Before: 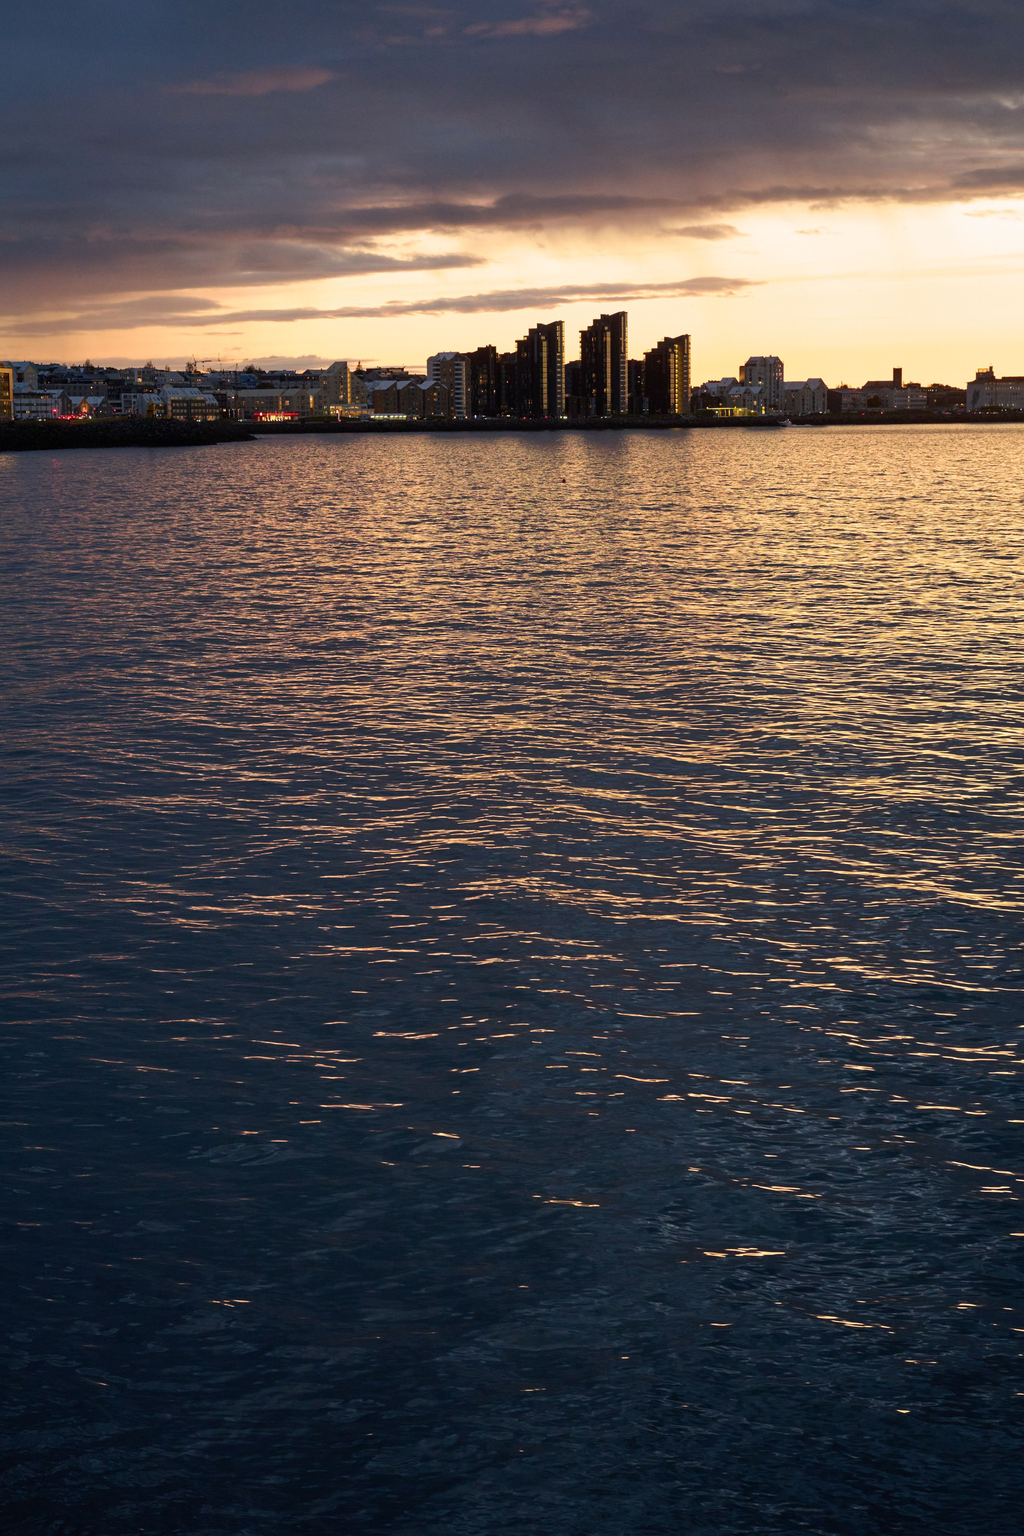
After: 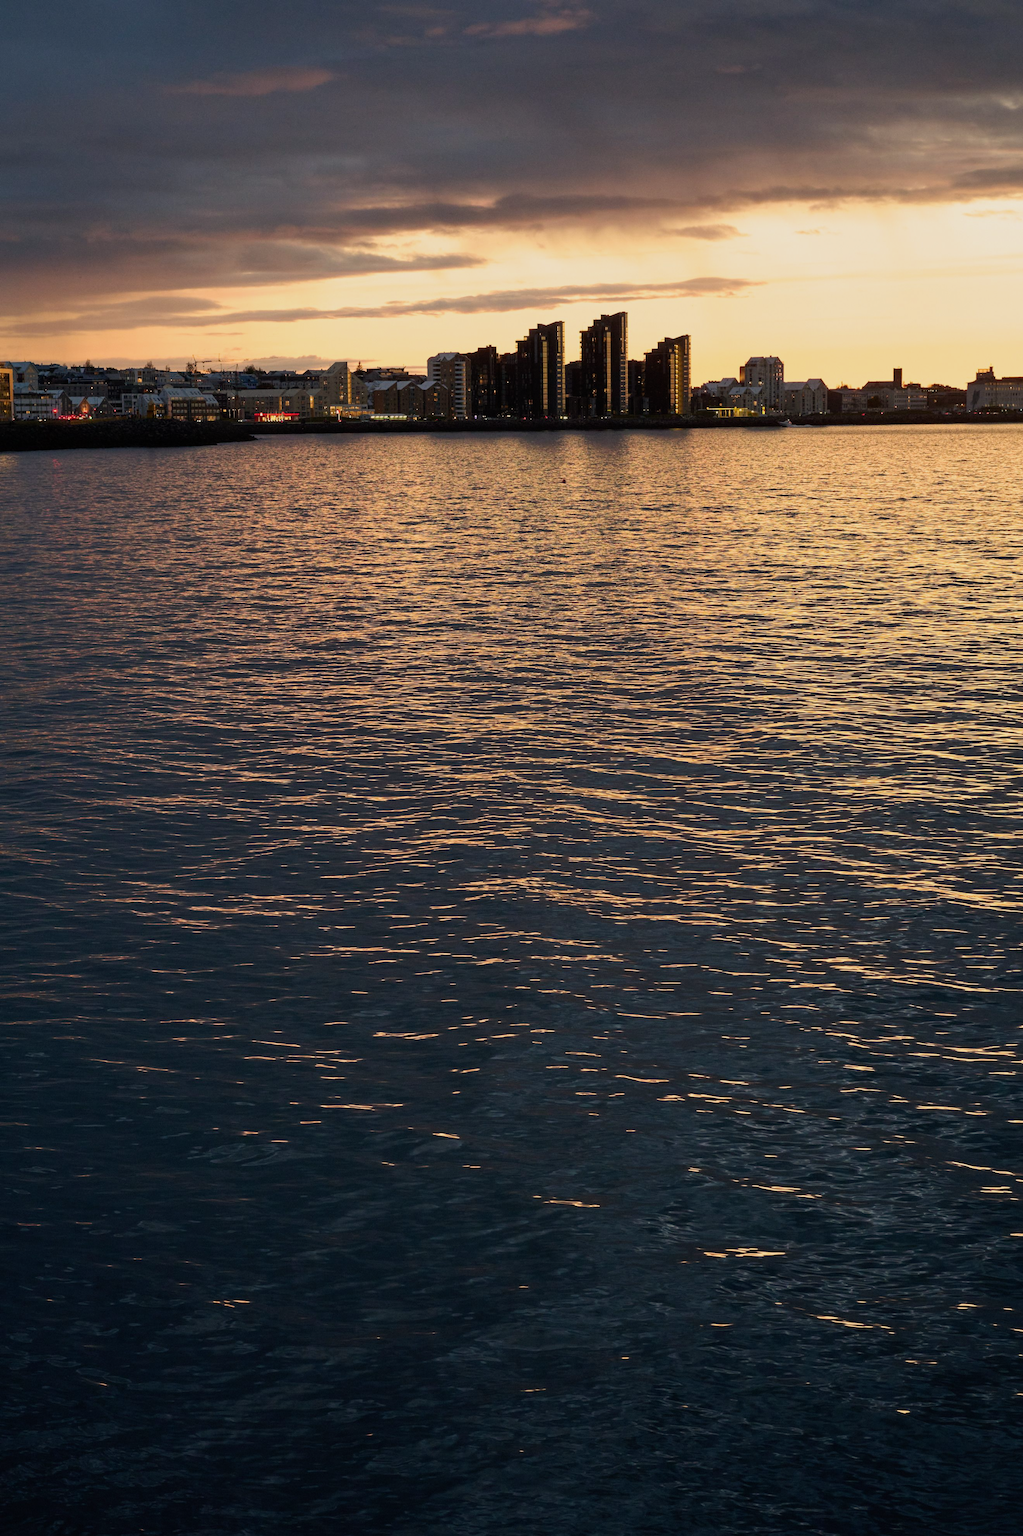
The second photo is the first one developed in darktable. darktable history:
filmic rgb: black relative exposure -14.19 EV, white relative exposure 3.39 EV, hardness 7.89, preserve chrominance max RGB
white balance: red 1.029, blue 0.92
